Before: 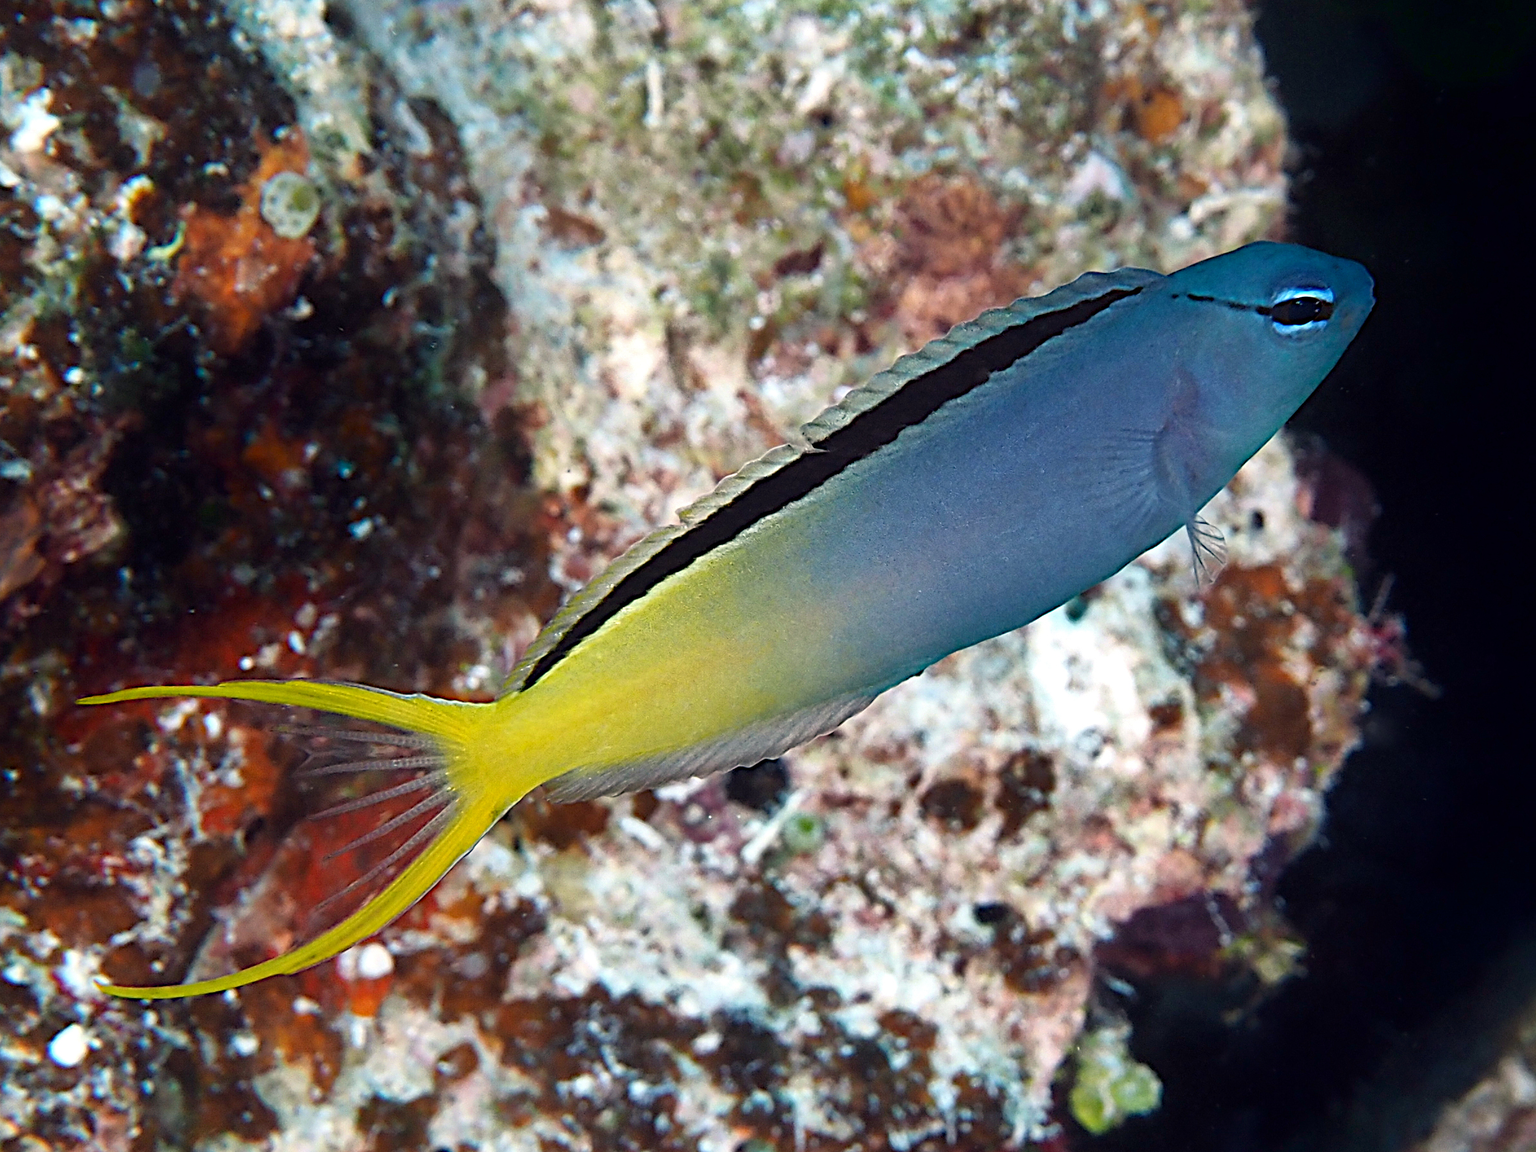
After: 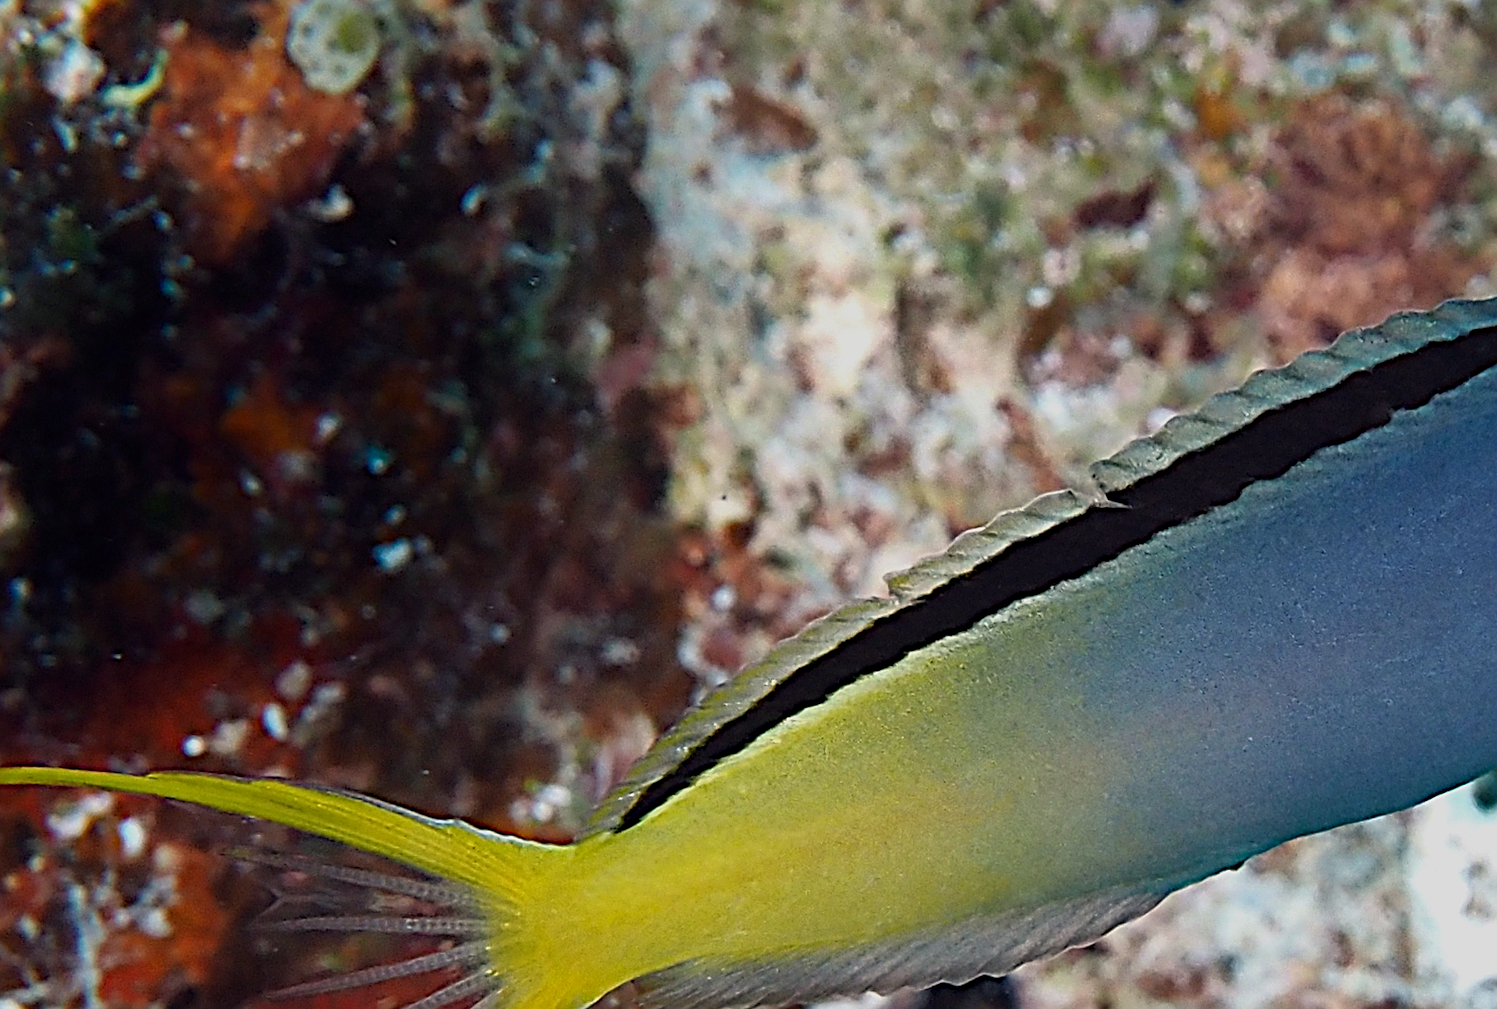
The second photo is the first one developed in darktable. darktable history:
crop and rotate: angle -5.72°, left 2.163%, top 6.6%, right 27.319%, bottom 30.046%
exposure: exposure -0.492 EV, compensate highlight preservation false
sharpen: on, module defaults
